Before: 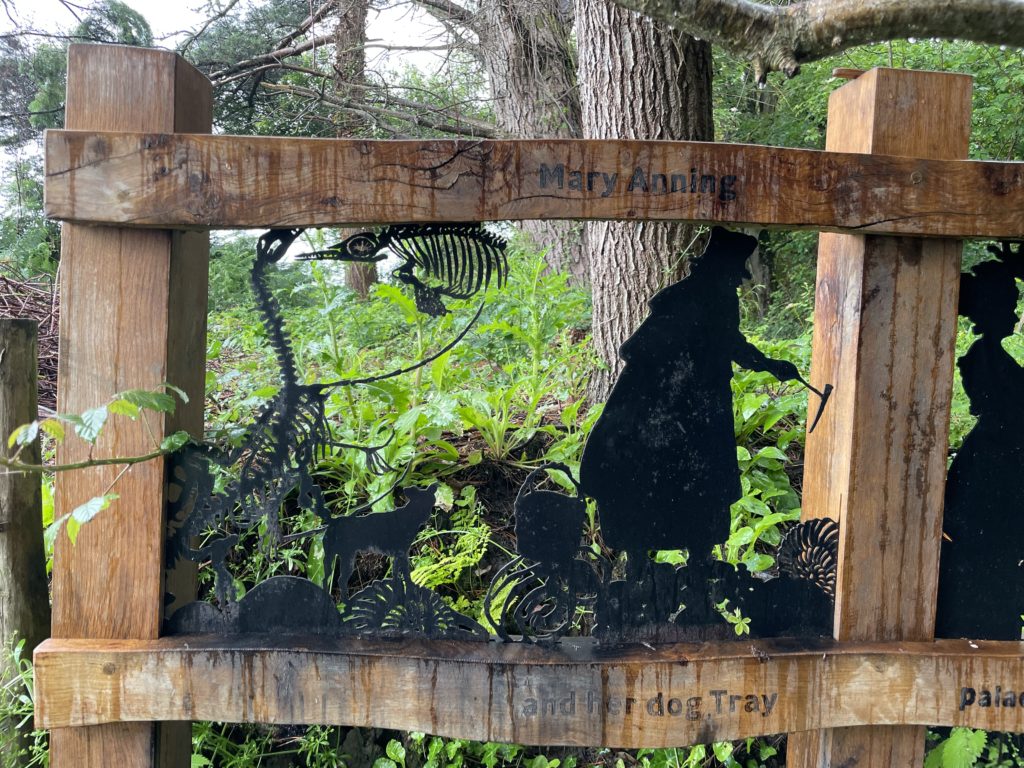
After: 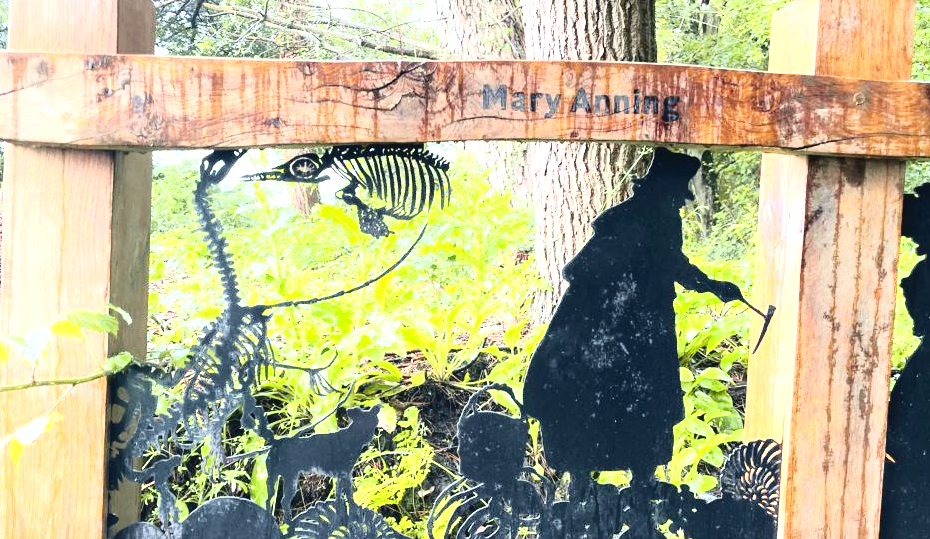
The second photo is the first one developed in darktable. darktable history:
exposure: black level correction 0, exposure 1.55 EV, compensate exposure bias true, compensate highlight preservation false
crop: left 5.596%, top 10.314%, right 3.534%, bottom 19.395%
base curve: curves: ch0 [(0, 0) (0.028, 0.03) (0.121, 0.232) (0.46, 0.748) (0.859, 0.968) (1, 1)]
tone curve: curves: ch0 [(0, 0.024) (0.119, 0.146) (0.474, 0.464) (0.718, 0.721) (0.817, 0.839) (1, 0.998)]; ch1 [(0, 0) (0.377, 0.416) (0.439, 0.451) (0.477, 0.477) (0.501, 0.497) (0.538, 0.544) (0.58, 0.602) (0.664, 0.676) (0.783, 0.804) (1, 1)]; ch2 [(0, 0) (0.38, 0.405) (0.463, 0.456) (0.498, 0.497) (0.524, 0.535) (0.578, 0.576) (0.648, 0.665) (1, 1)], color space Lab, independent channels, preserve colors none
